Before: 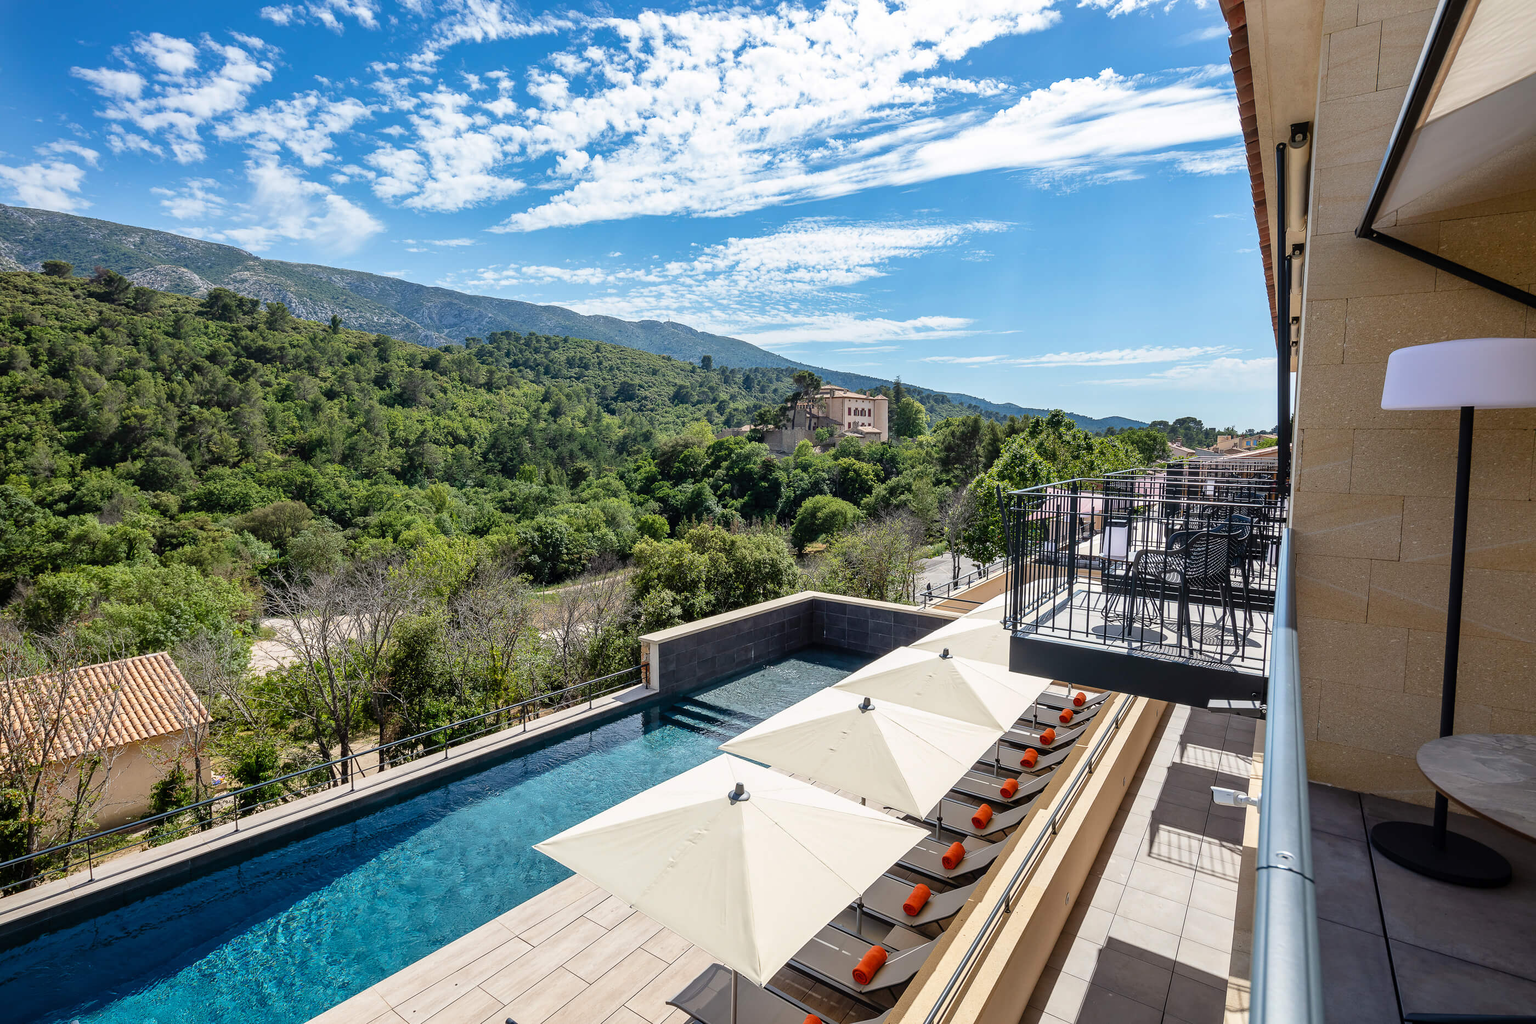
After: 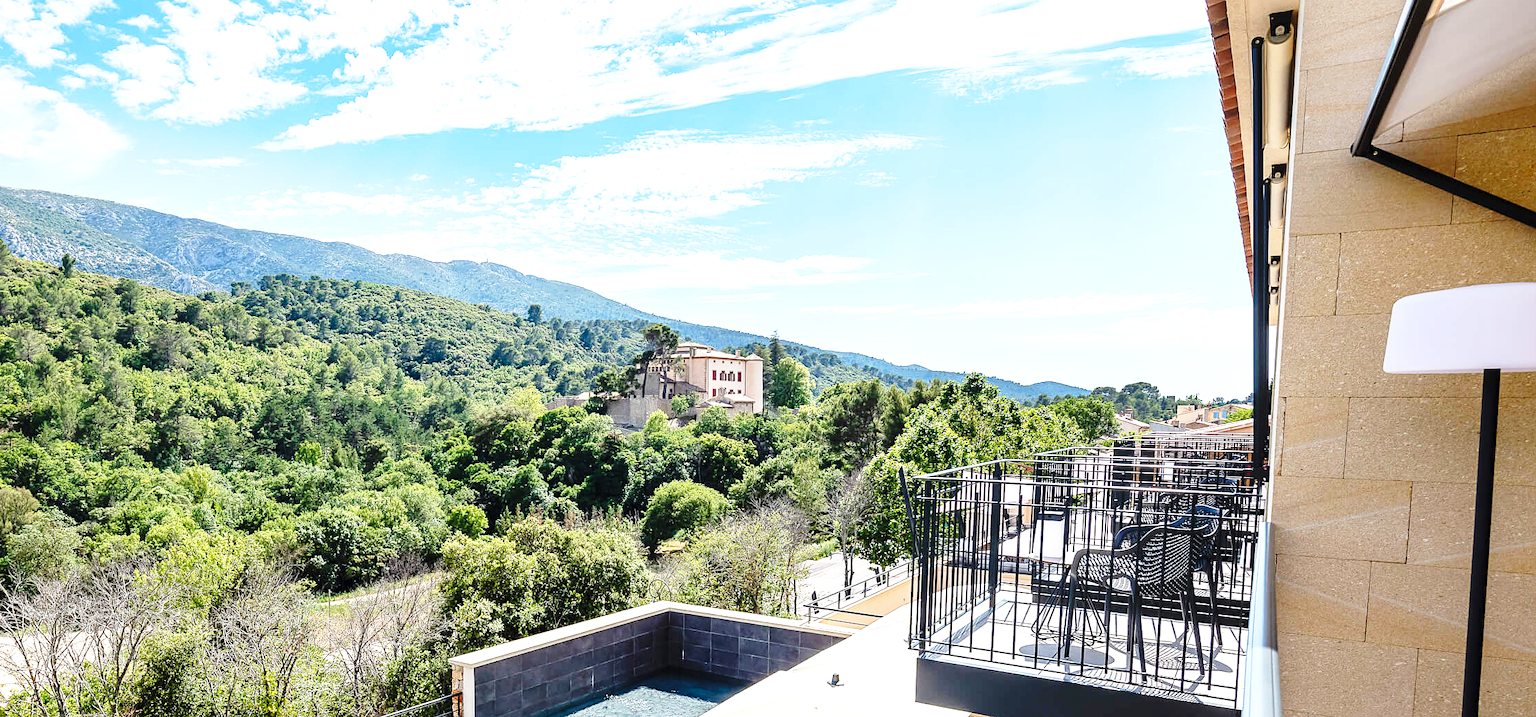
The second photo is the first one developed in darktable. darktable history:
sharpen: amount 0.2
crop: left 18.38%, top 11.092%, right 2.134%, bottom 33.217%
base curve: curves: ch0 [(0, 0) (0.028, 0.03) (0.121, 0.232) (0.46, 0.748) (0.859, 0.968) (1, 1)], preserve colors none
exposure: black level correction 0, exposure 0.7 EV, compensate exposure bias true, compensate highlight preservation false
